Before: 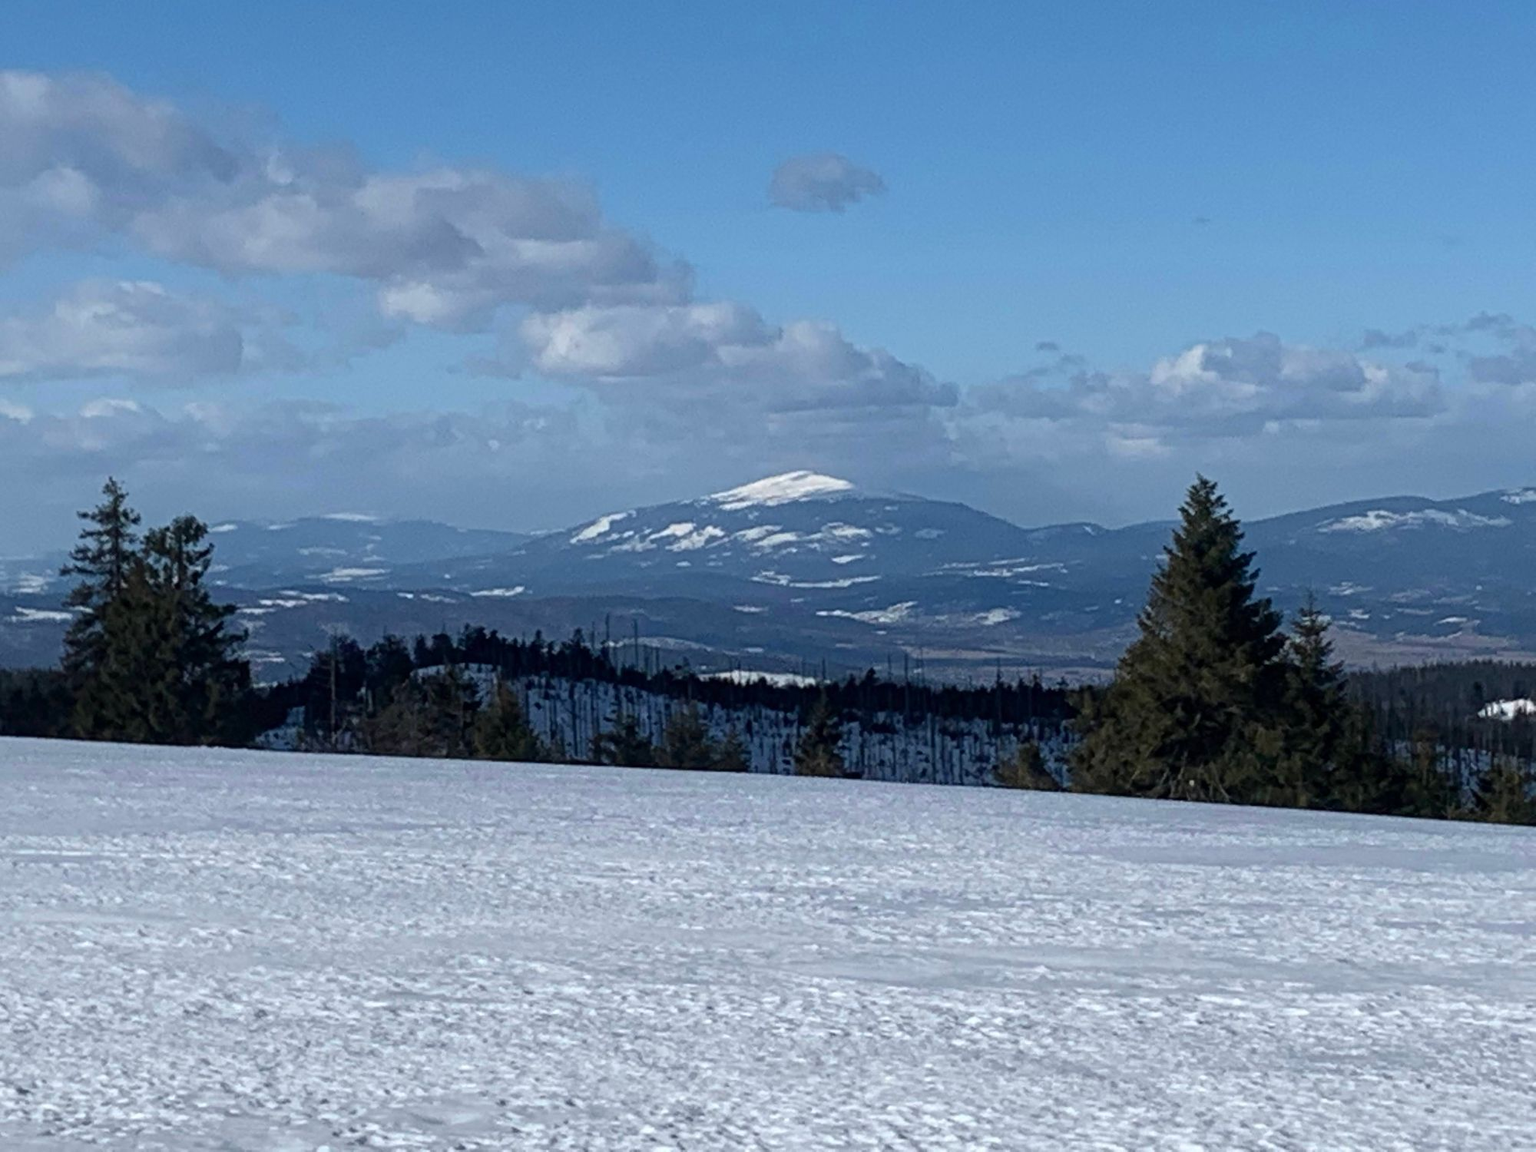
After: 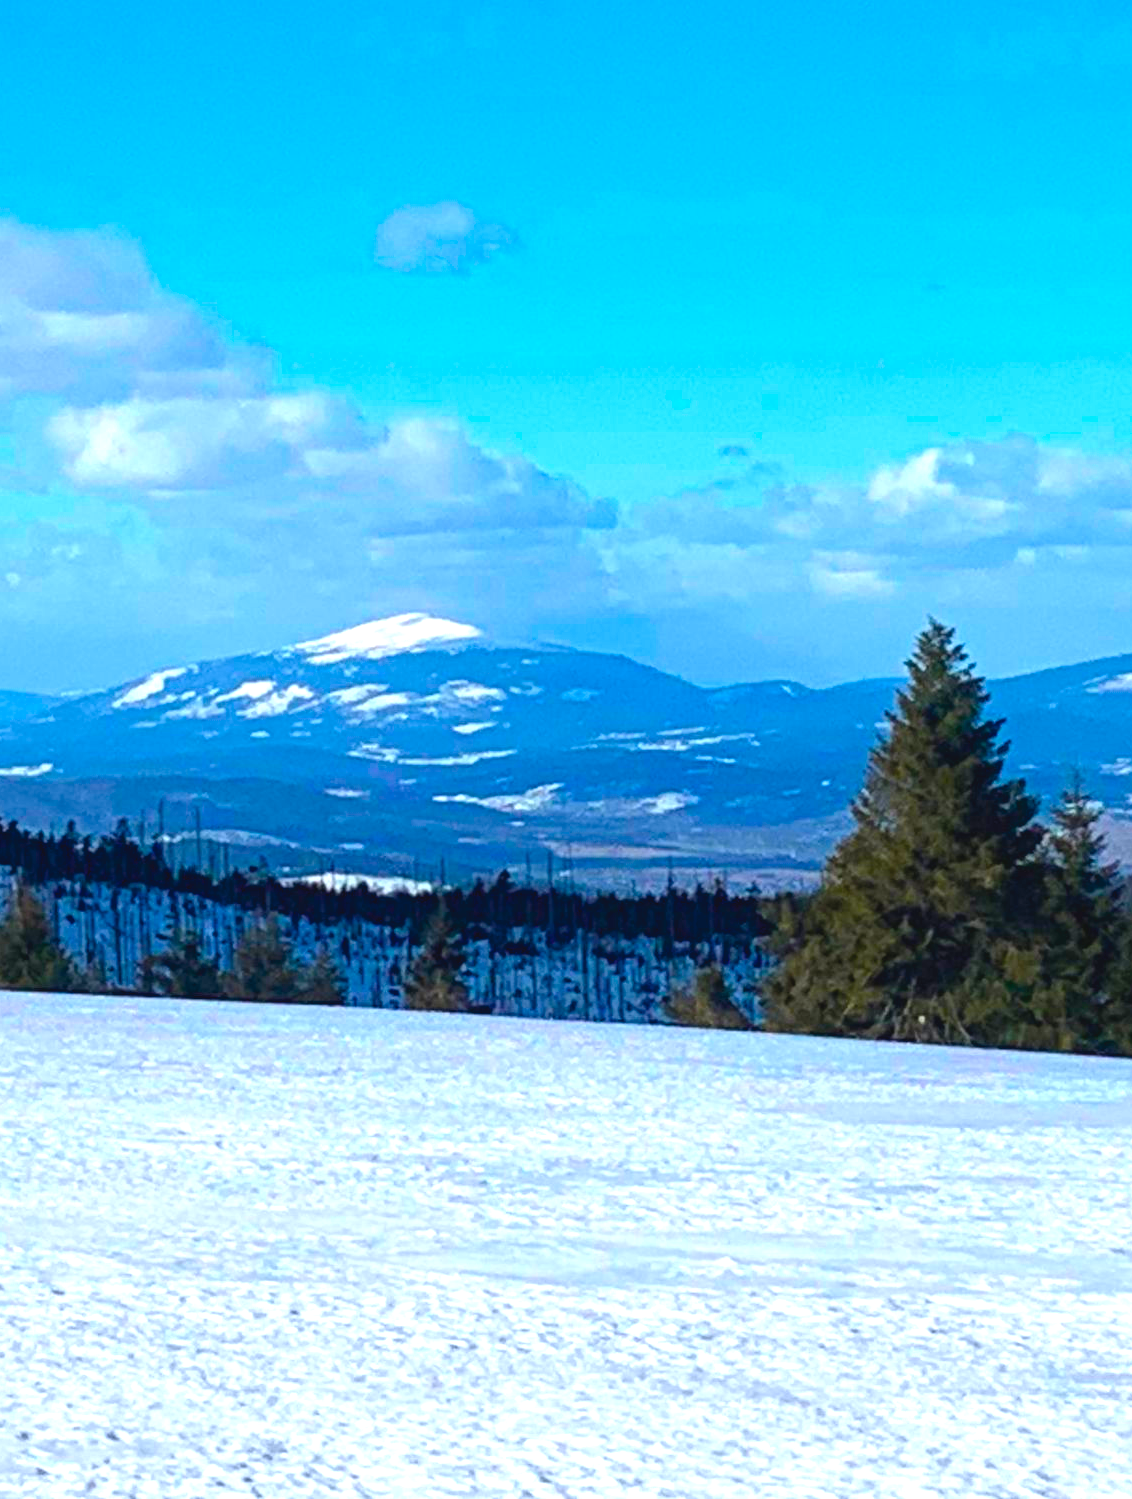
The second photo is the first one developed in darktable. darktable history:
color balance rgb: power › chroma 0.252%, power › hue 61.21°, shadows fall-off 102.603%, linear chroma grading › global chroma 42.638%, perceptual saturation grading › global saturation 30.743%, mask middle-gray fulcrum 22.994%, global vibrance 20%
exposure: black level correction 0, exposure 1.2 EV, compensate highlight preservation false
contrast brightness saturation: contrast -0.097, saturation -0.105
crop: left 31.528%, top 0.009%, right 11.872%
